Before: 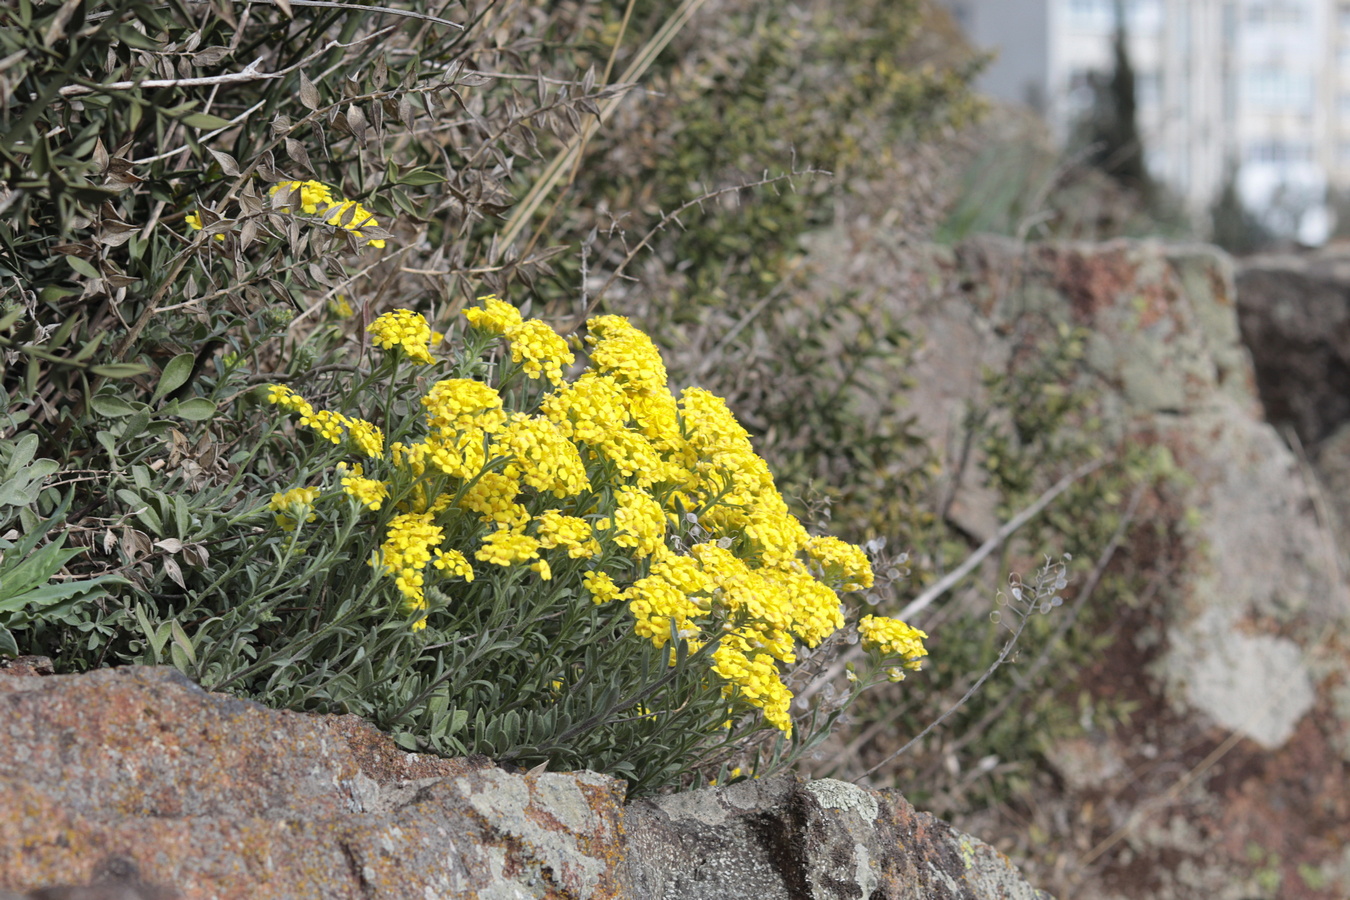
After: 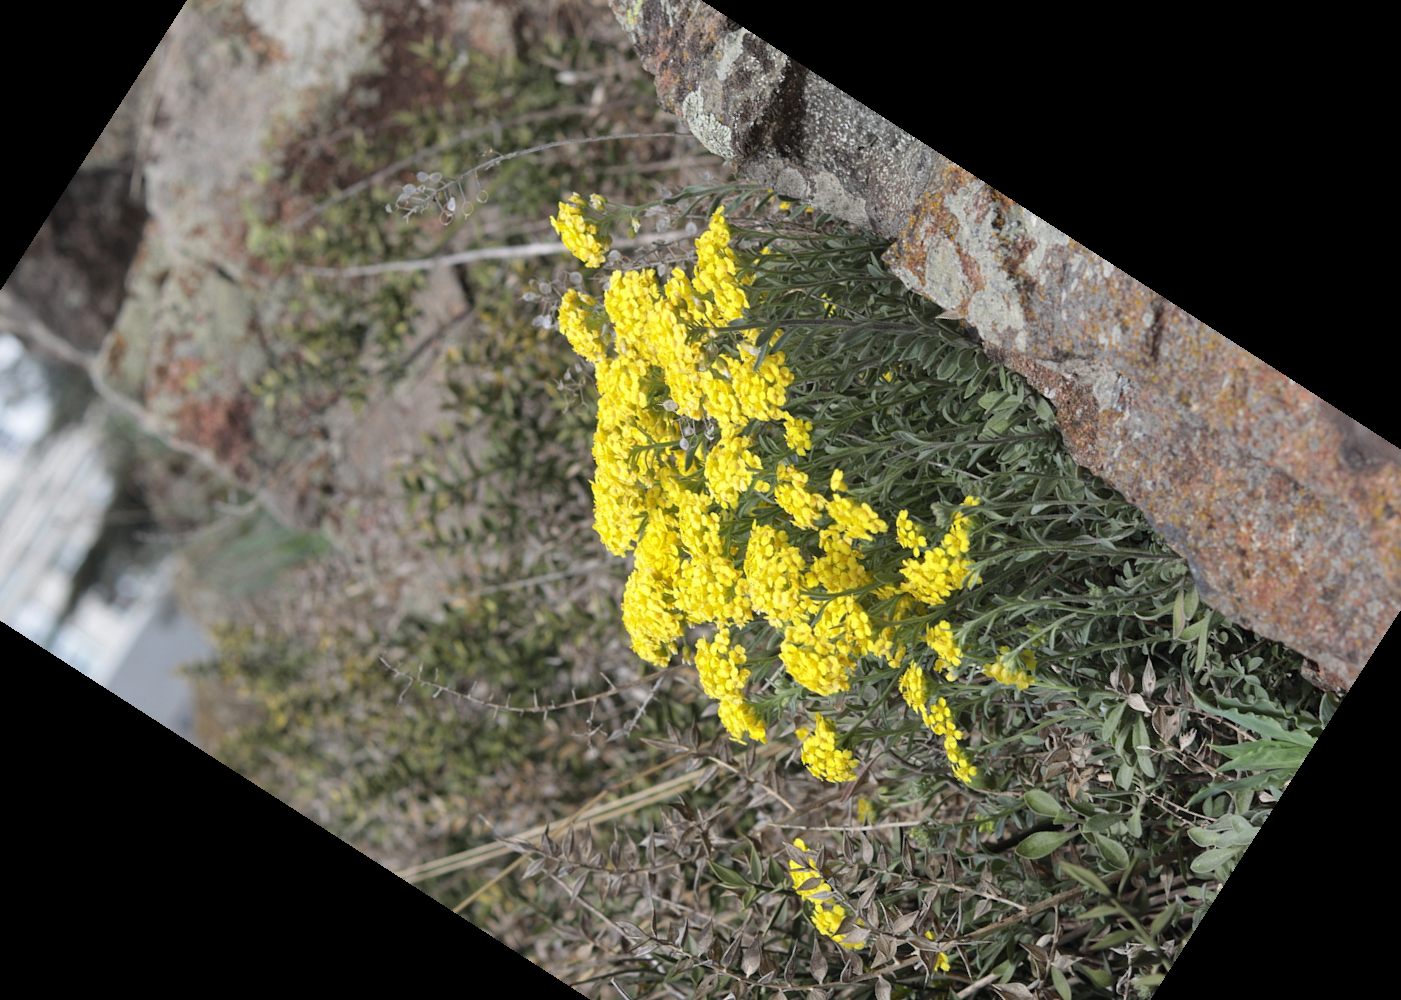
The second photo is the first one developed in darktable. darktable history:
crop and rotate: angle 147.29°, left 9.22%, top 15.673%, right 4.359%, bottom 17.033%
